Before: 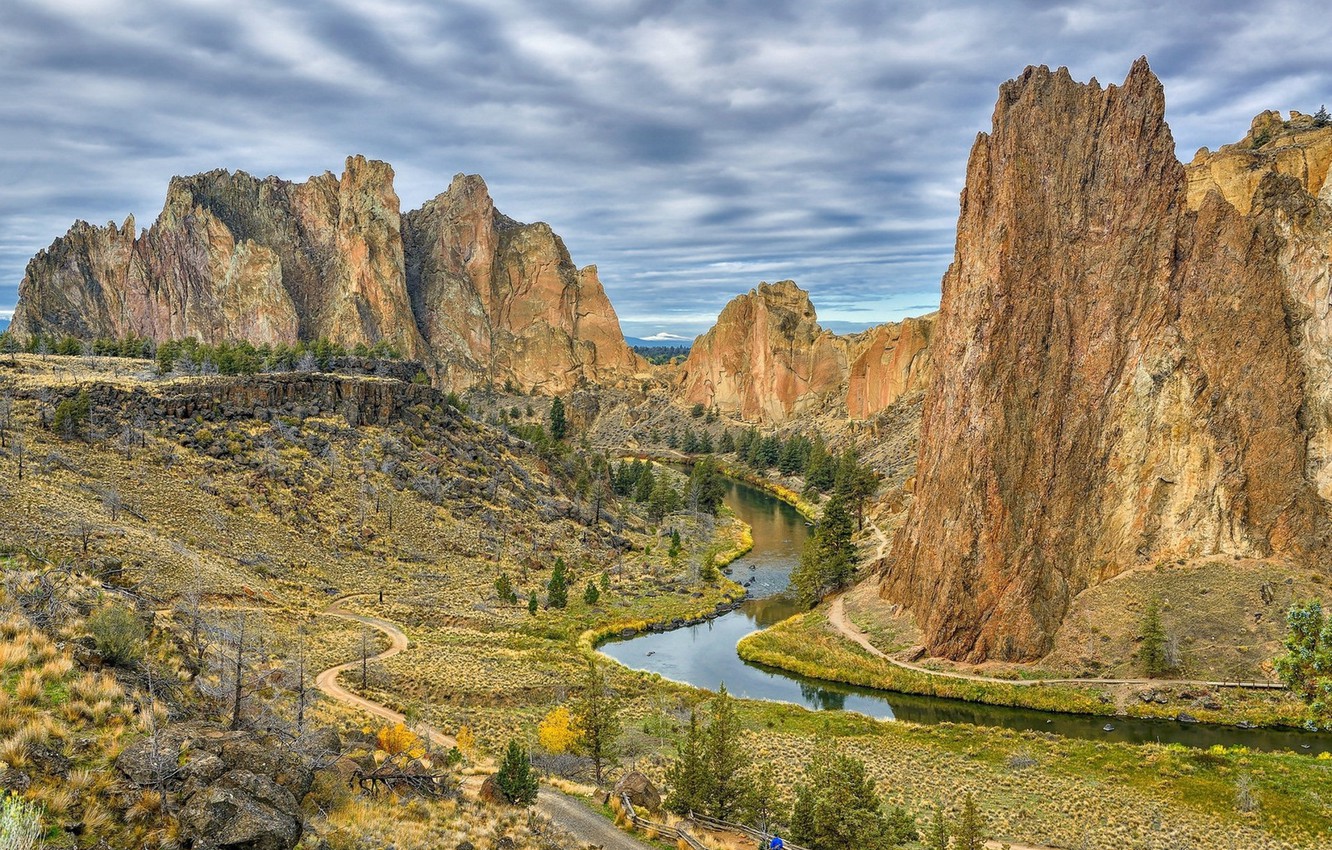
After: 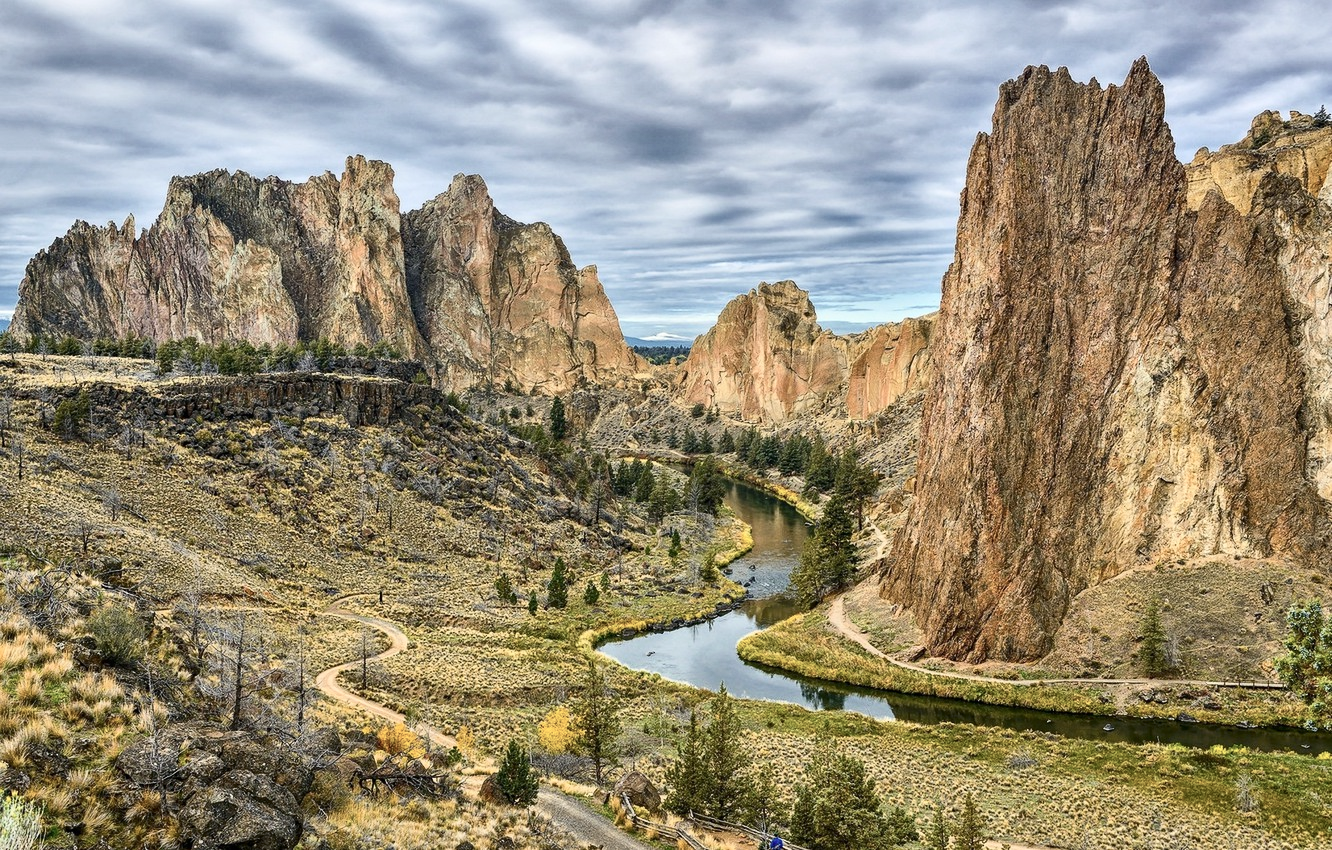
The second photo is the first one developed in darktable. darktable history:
contrast brightness saturation: contrast 0.25, saturation -0.31
tone equalizer: on, module defaults
color balance rgb: perceptual saturation grading › global saturation 10%, global vibrance 10%
